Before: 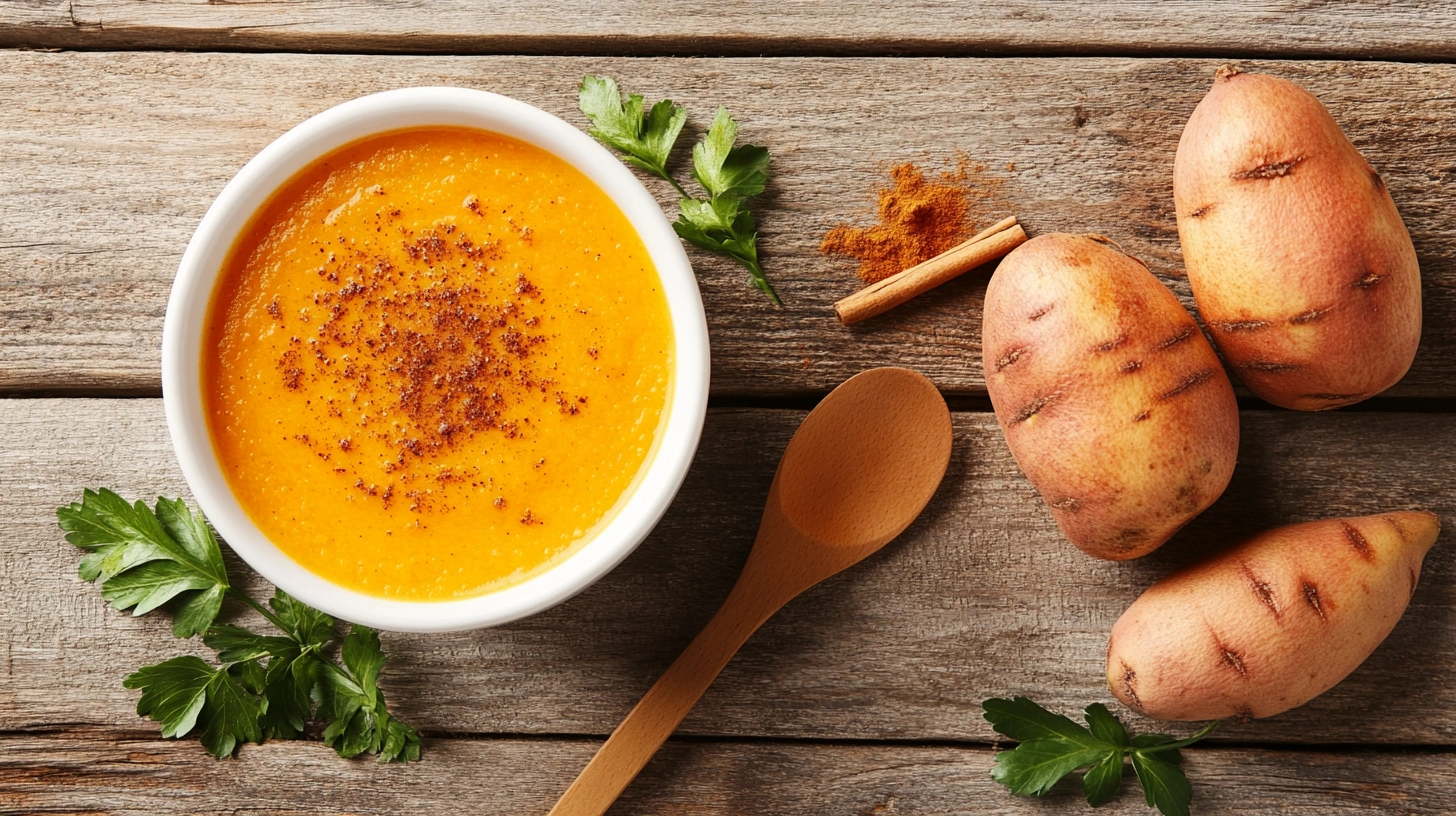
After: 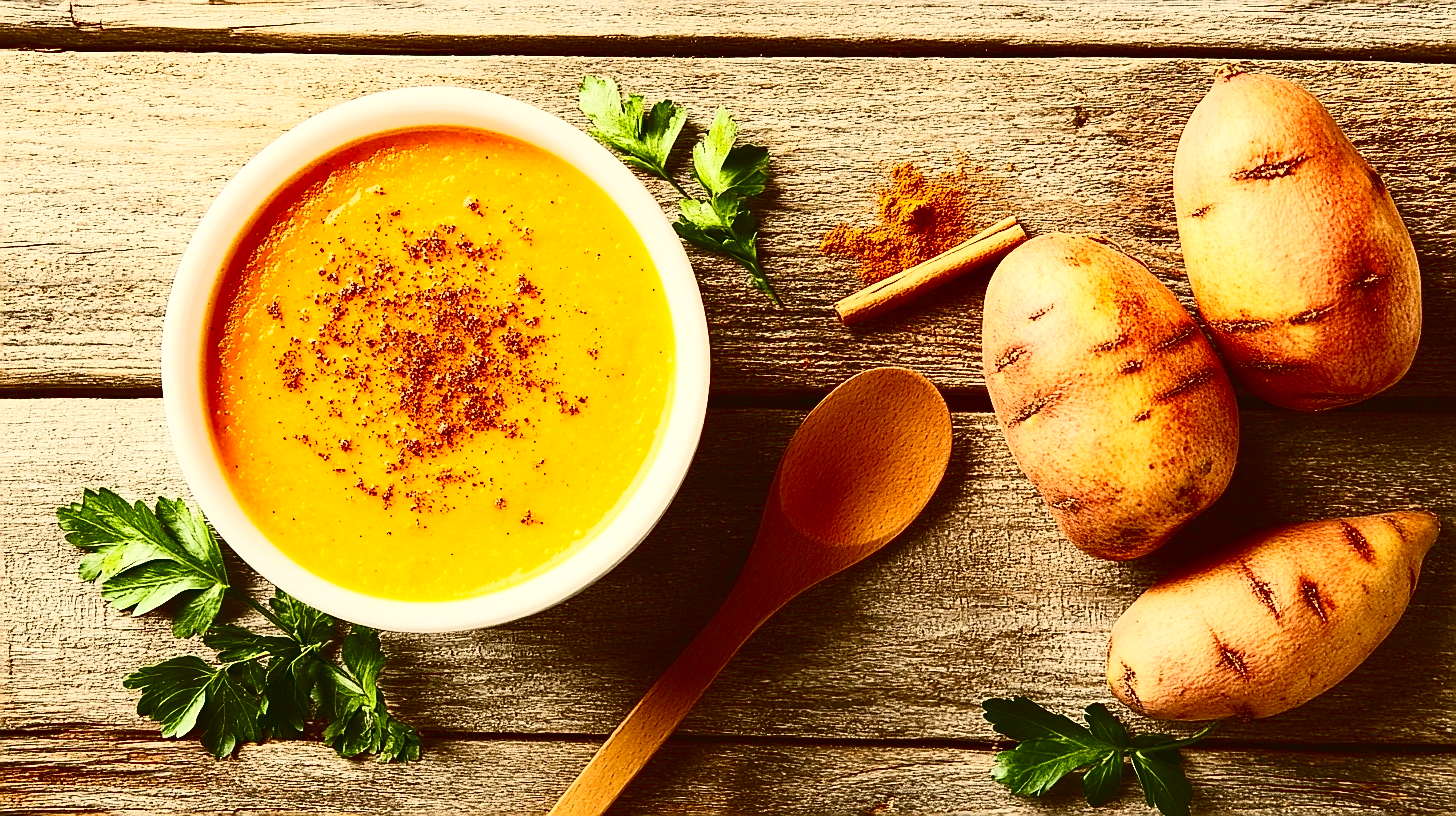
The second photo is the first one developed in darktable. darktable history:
sharpen: radius 1.4, amount 1.25, threshold 0.7
contrast brightness saturation: contrast 0.4, brightness 0.05, saturation 0.25
tone curve: curves: ch0 [(0, 0.028) (0.138, 0.156) (0.468, 0.516) (0.754, 0.823) (1, 1)], color space Lab, linked channels, preserve colors none
color correction: highlights a* -1.43, highlights b* 10.12, shadows a* 0.395, shadows b* 19.35
